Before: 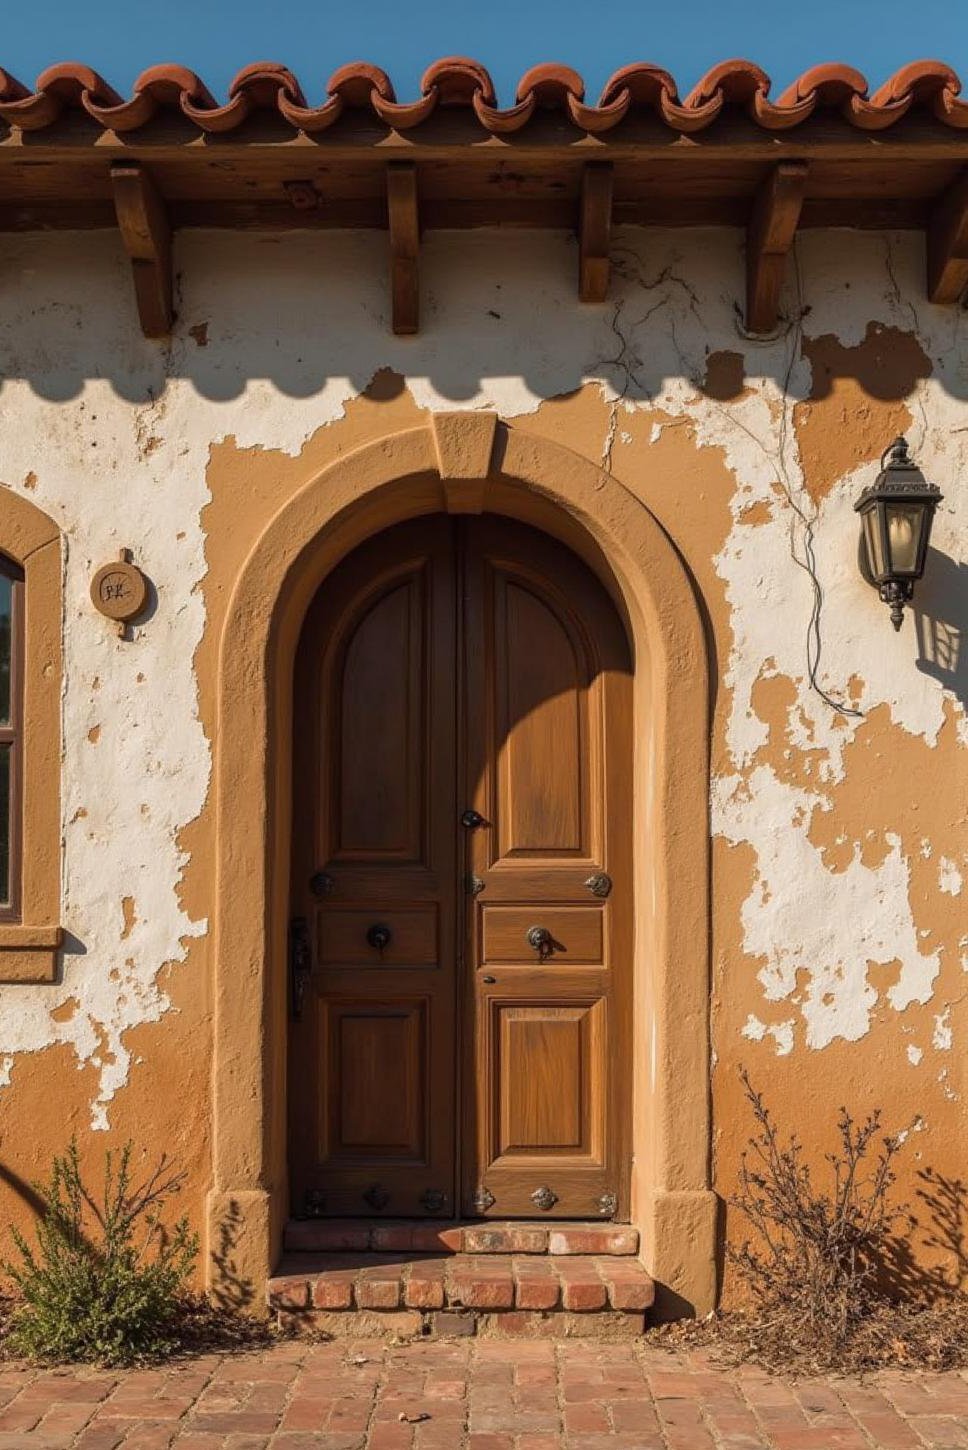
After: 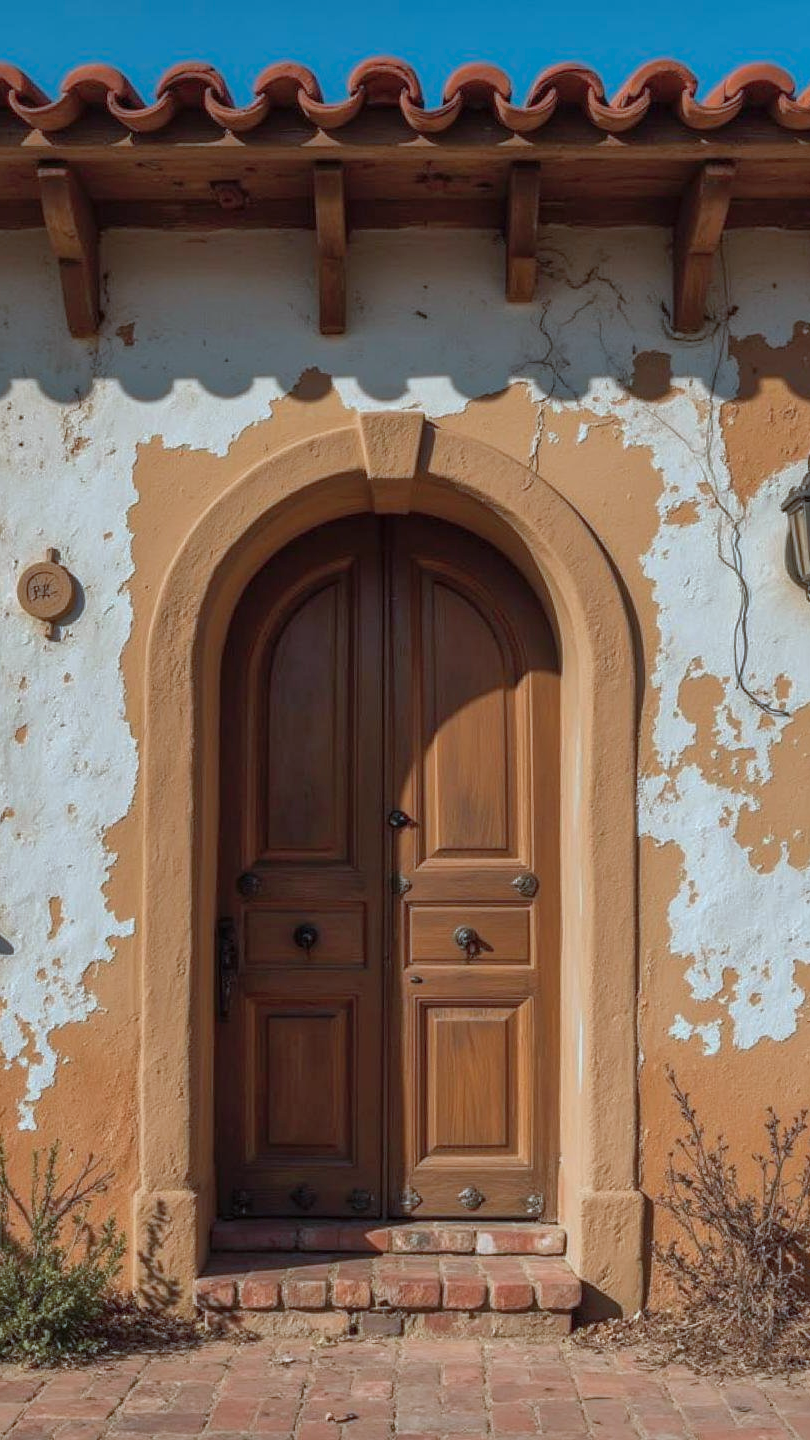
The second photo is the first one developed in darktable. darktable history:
crop: left 7.598%, right 7.873%
shadows and highlights: on, module defaults
color correction: highlights a* -9.73, highlights b* -21.22
